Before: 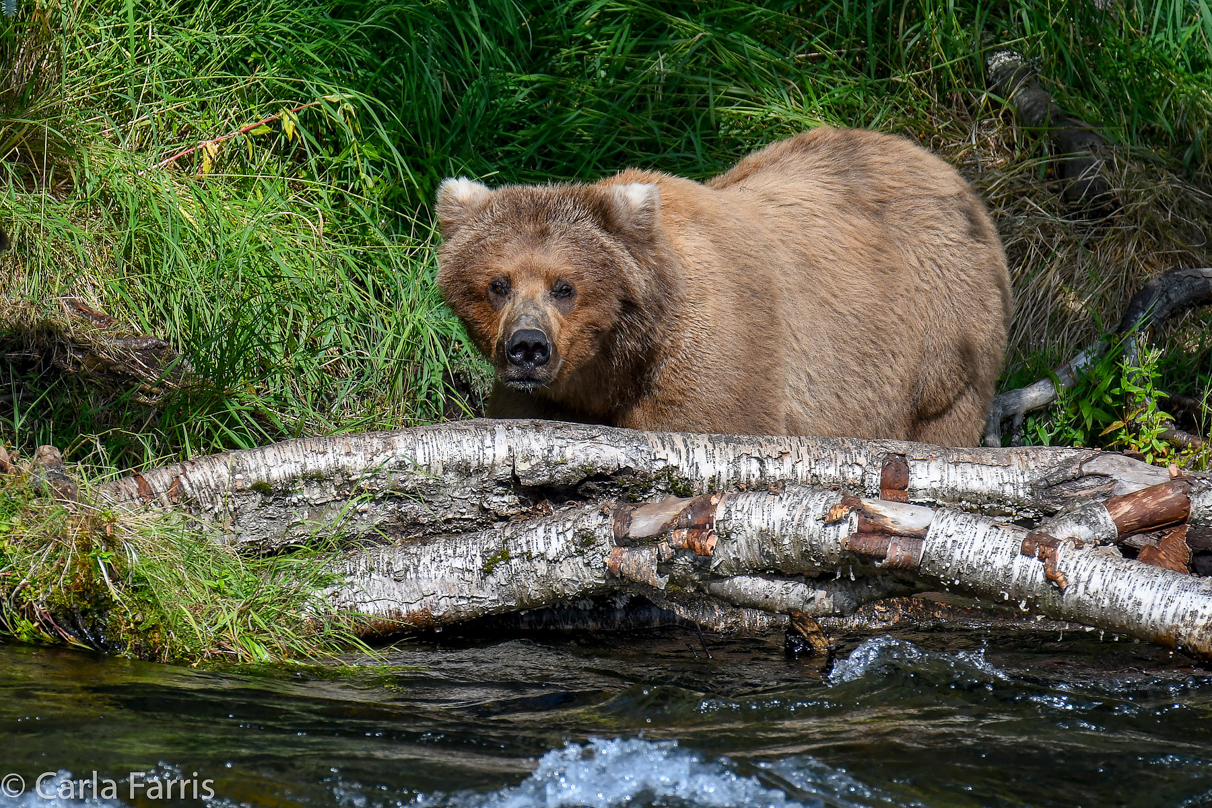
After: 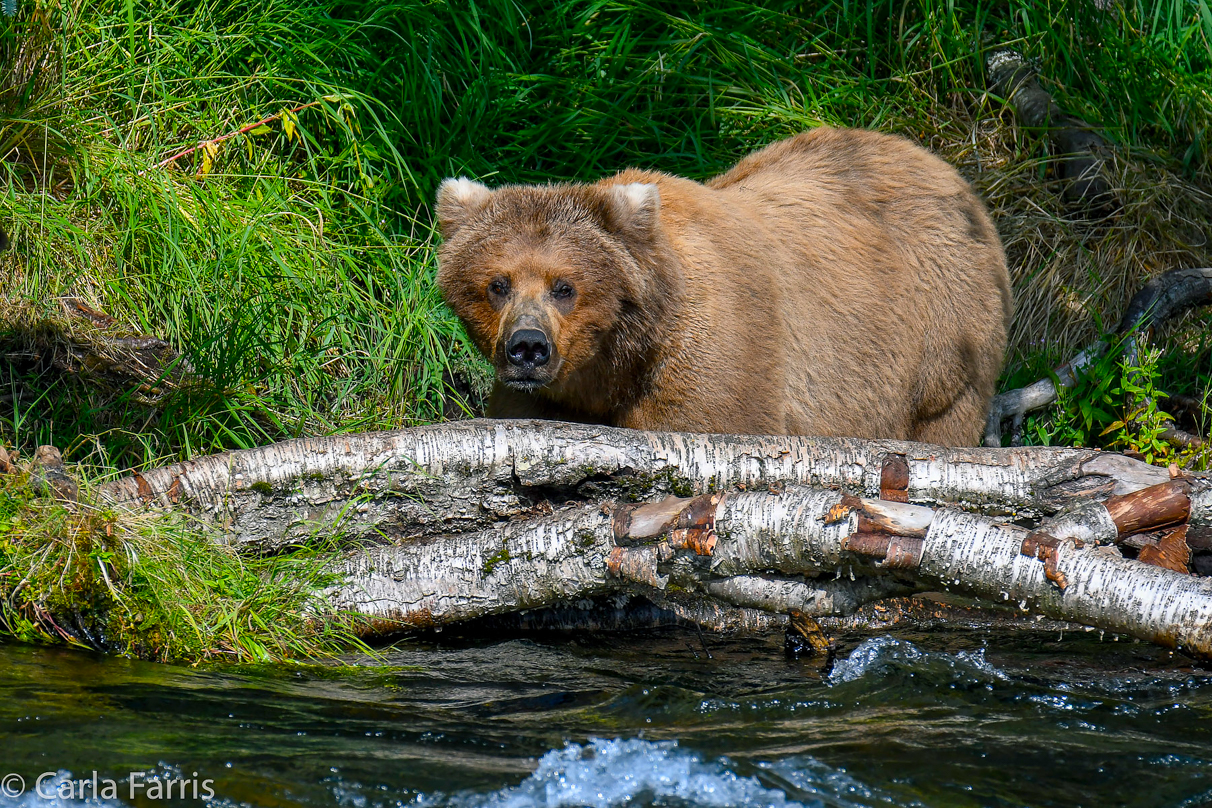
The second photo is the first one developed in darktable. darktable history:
color balance rgb: shadows lift › chroma 2.02%, shadows lift › hue 184.81°, perceptual saturation grading › global saturation 29.508%
